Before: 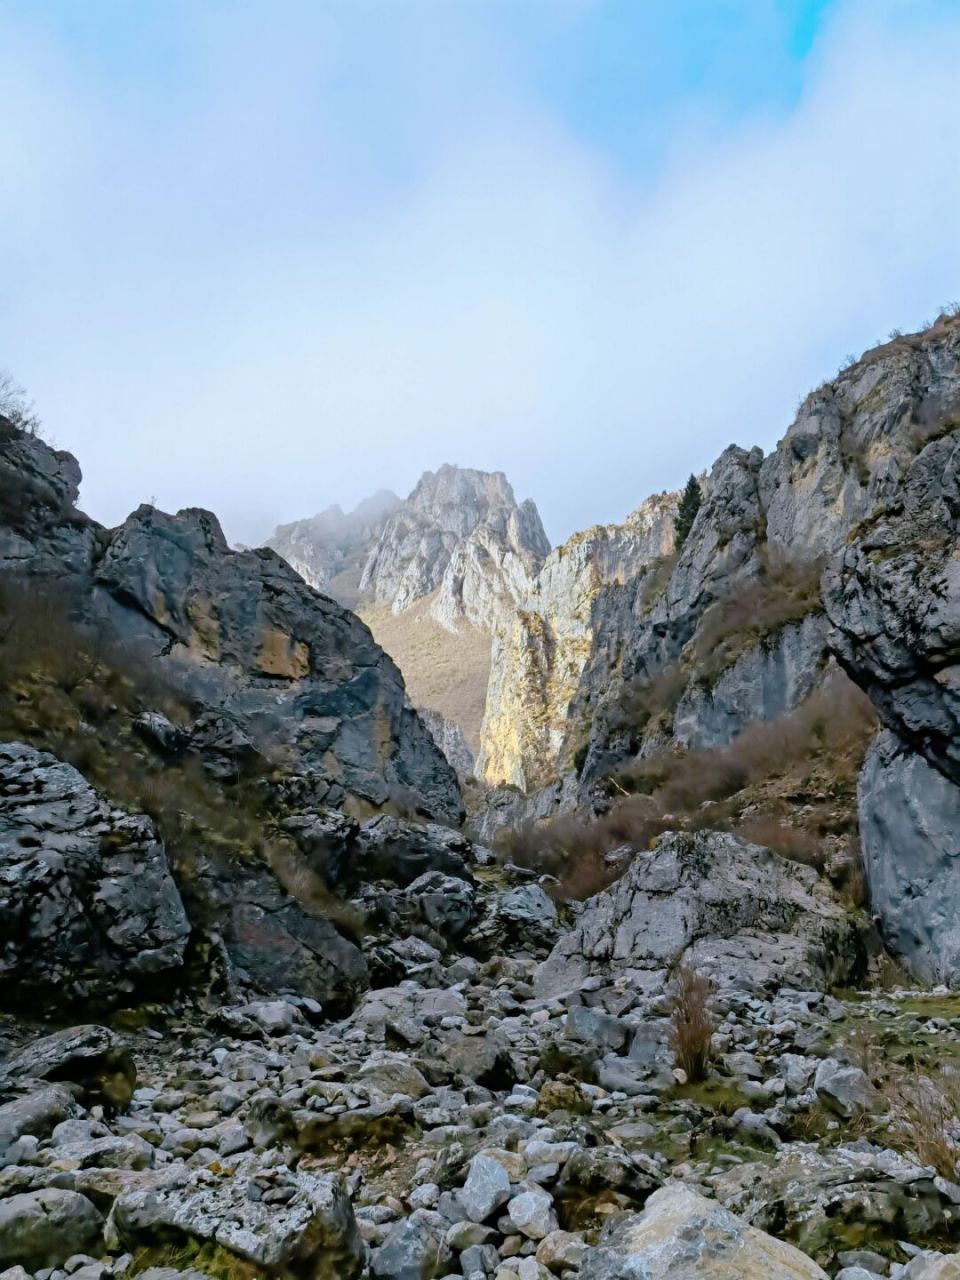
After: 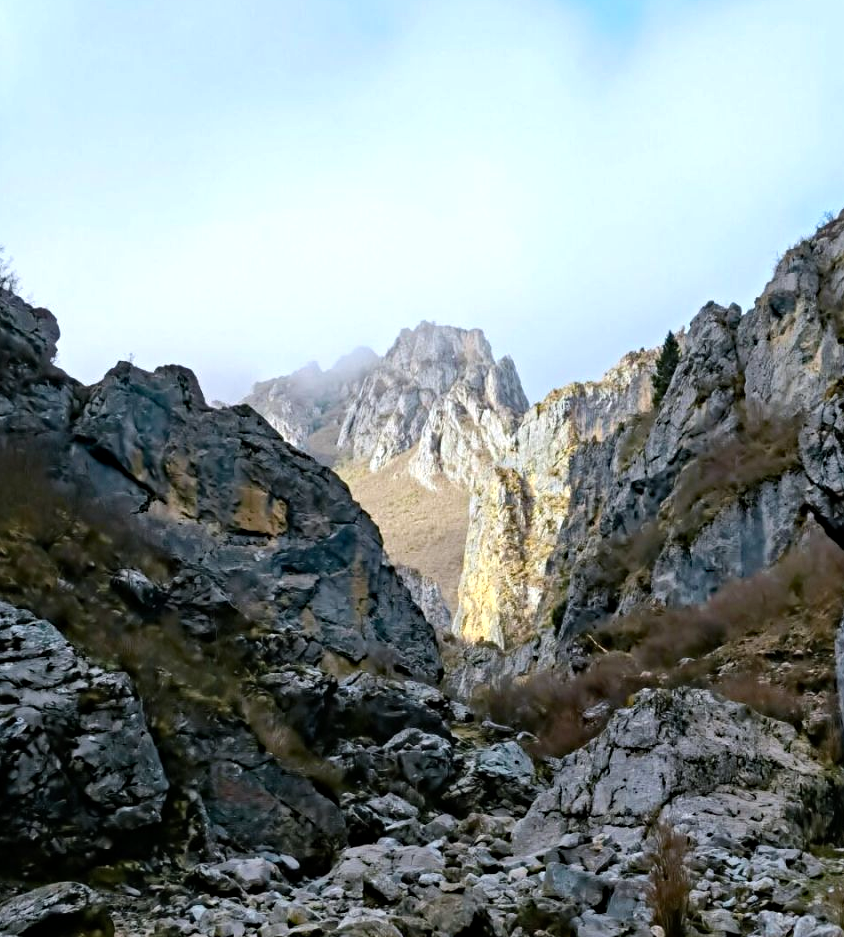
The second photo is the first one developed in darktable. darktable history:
exposure: exposure -0.002 EV, compensate highlight preservation false
tone equalizer: -8 EV -0.433 EV, -7 EV -0.386 EV, -6 EV -0.348 EV, -5 EV -0.237 EV, -3 EV 0.223 EV, -2 EV 0.34 EV, -1 EV 0.384 EV, +0 EV 0.394 EV, edges refinement/feathering 500, mask exposure compensation -1.57 EV, preserve details no
crop and rotate: left 2.383%, top 11.204%, right 9.611%, bottom 15.557%
haze removal: strength 0.292, distance 0.247, compatibility mode true, adaptive false
